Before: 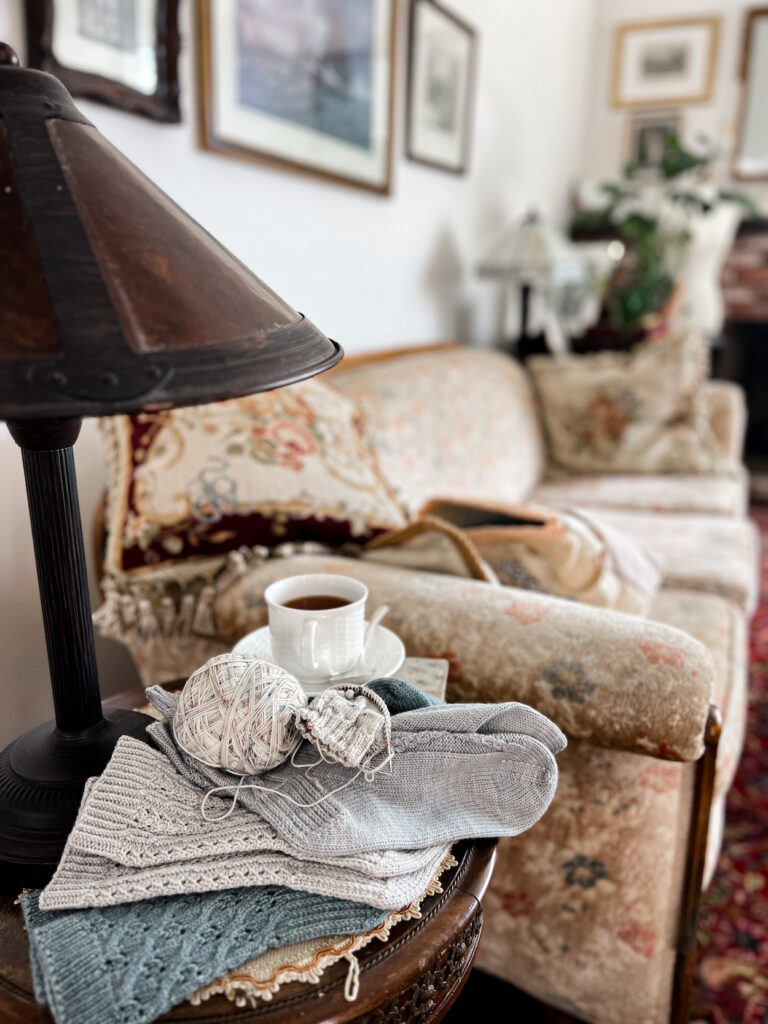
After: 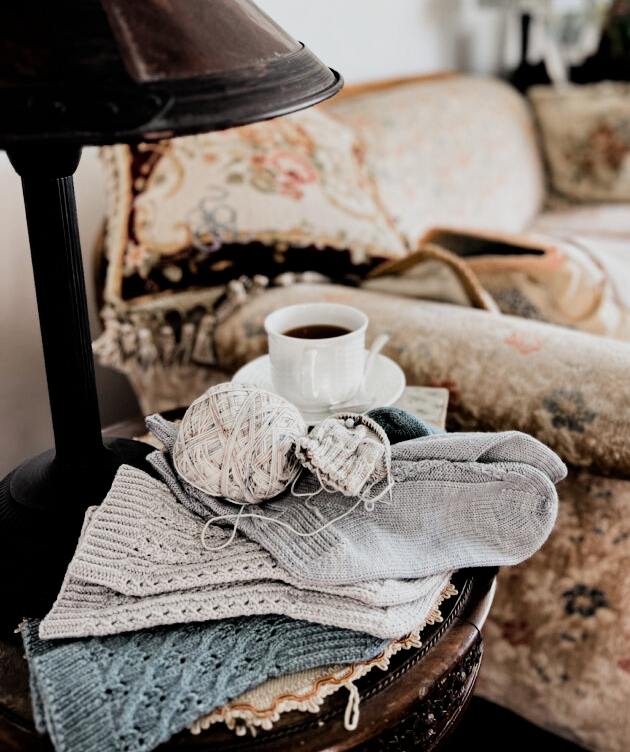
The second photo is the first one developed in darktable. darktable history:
filmic rgb: black relative exposure -5 EV, hardness 2.88, contrast 1.3, highlights saturation mix -30%
crop: top 26.531%, right 17.959%
